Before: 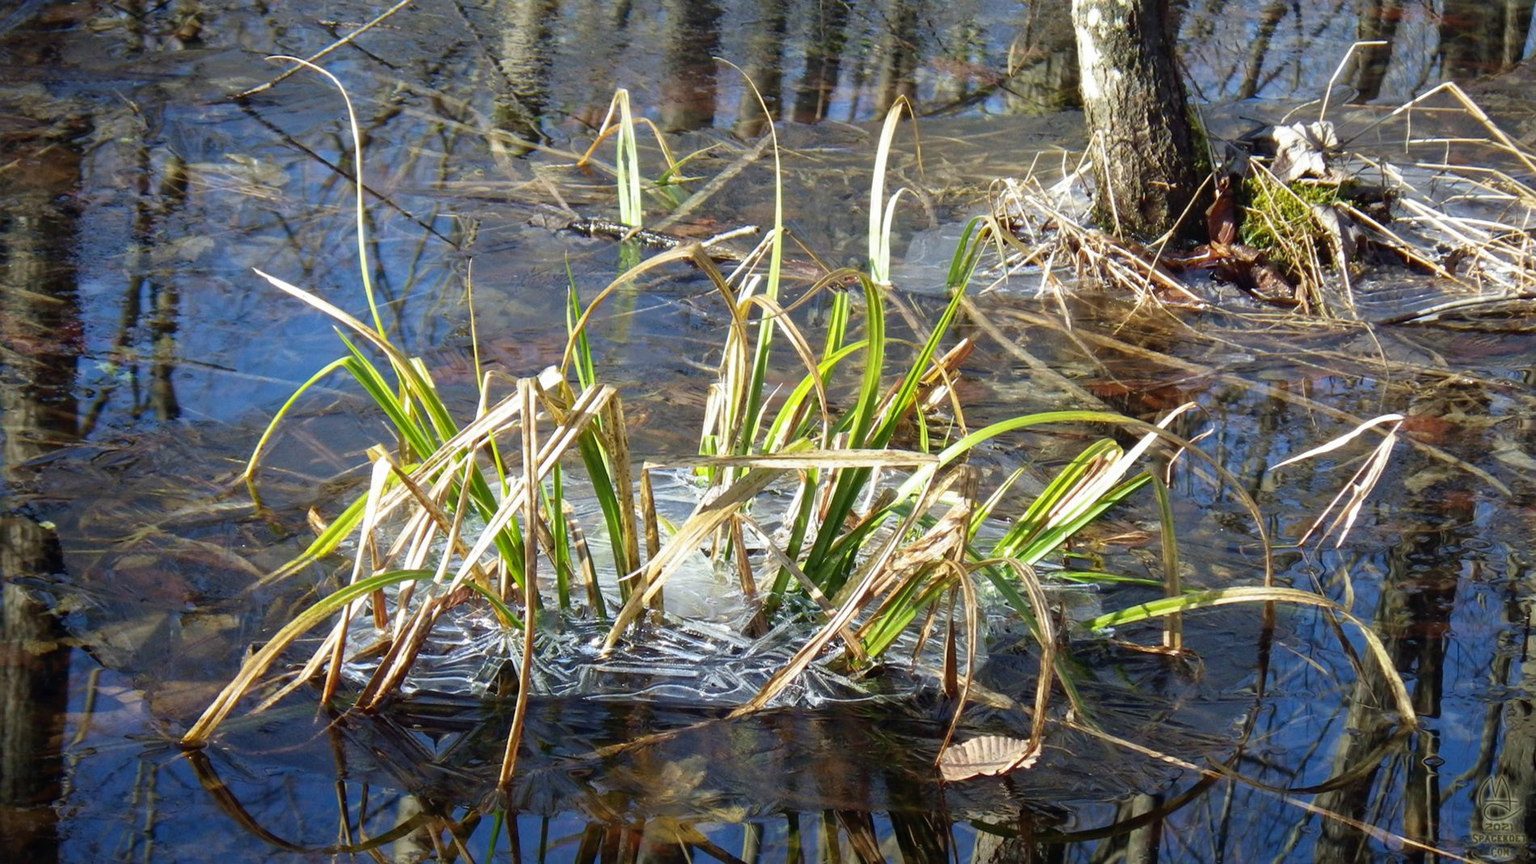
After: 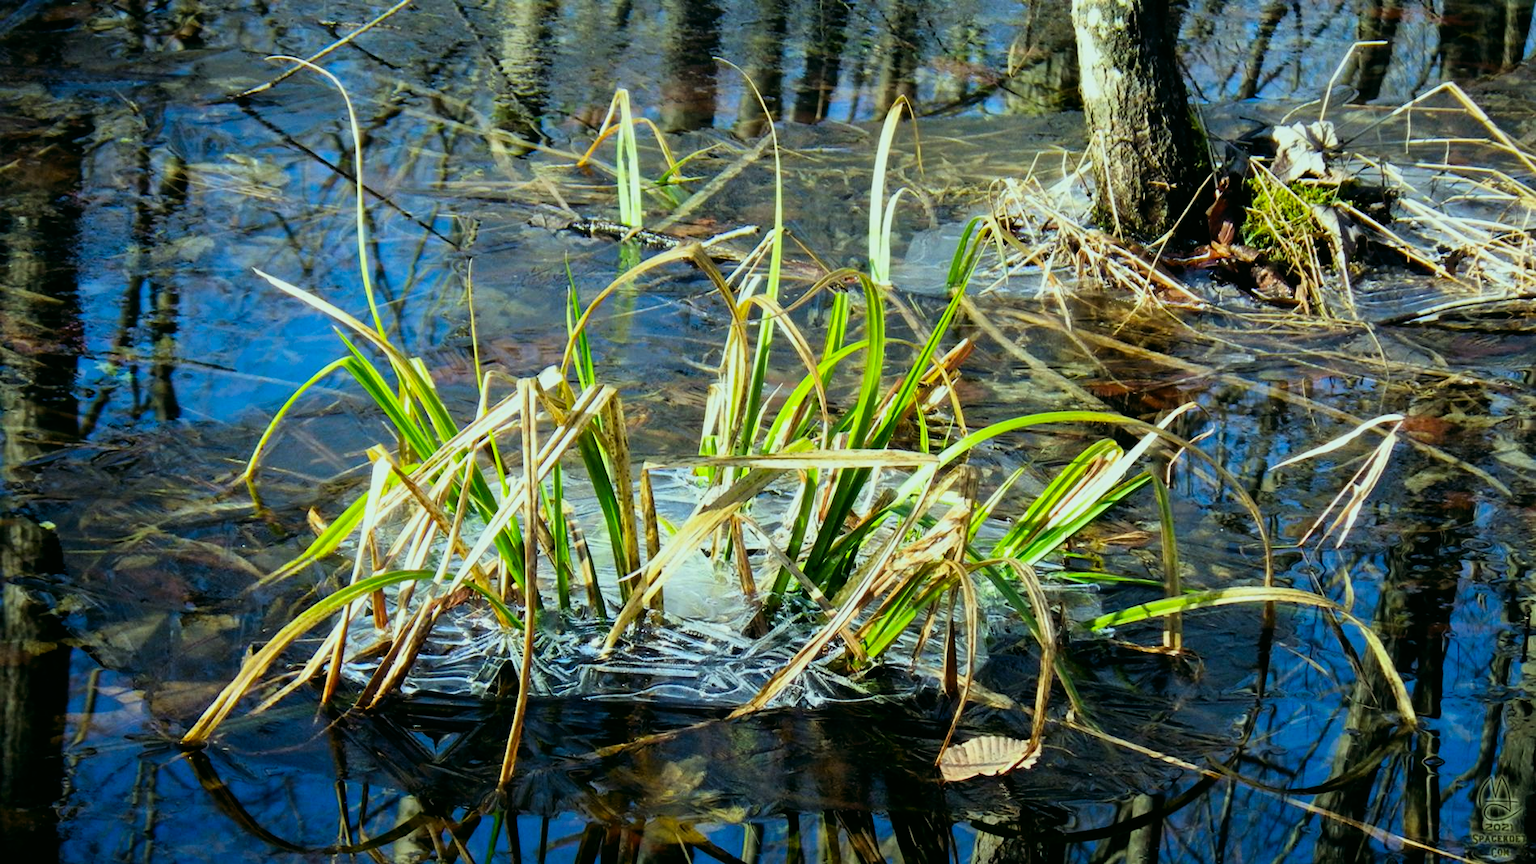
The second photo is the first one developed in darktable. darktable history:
filmic rgb: hardness 4.17, contrast 1.364, color science v6 (2022)
color correction: highlights a* -7.33, highlights b* 1.26, shadows a* -3.55, saturation 1.4
